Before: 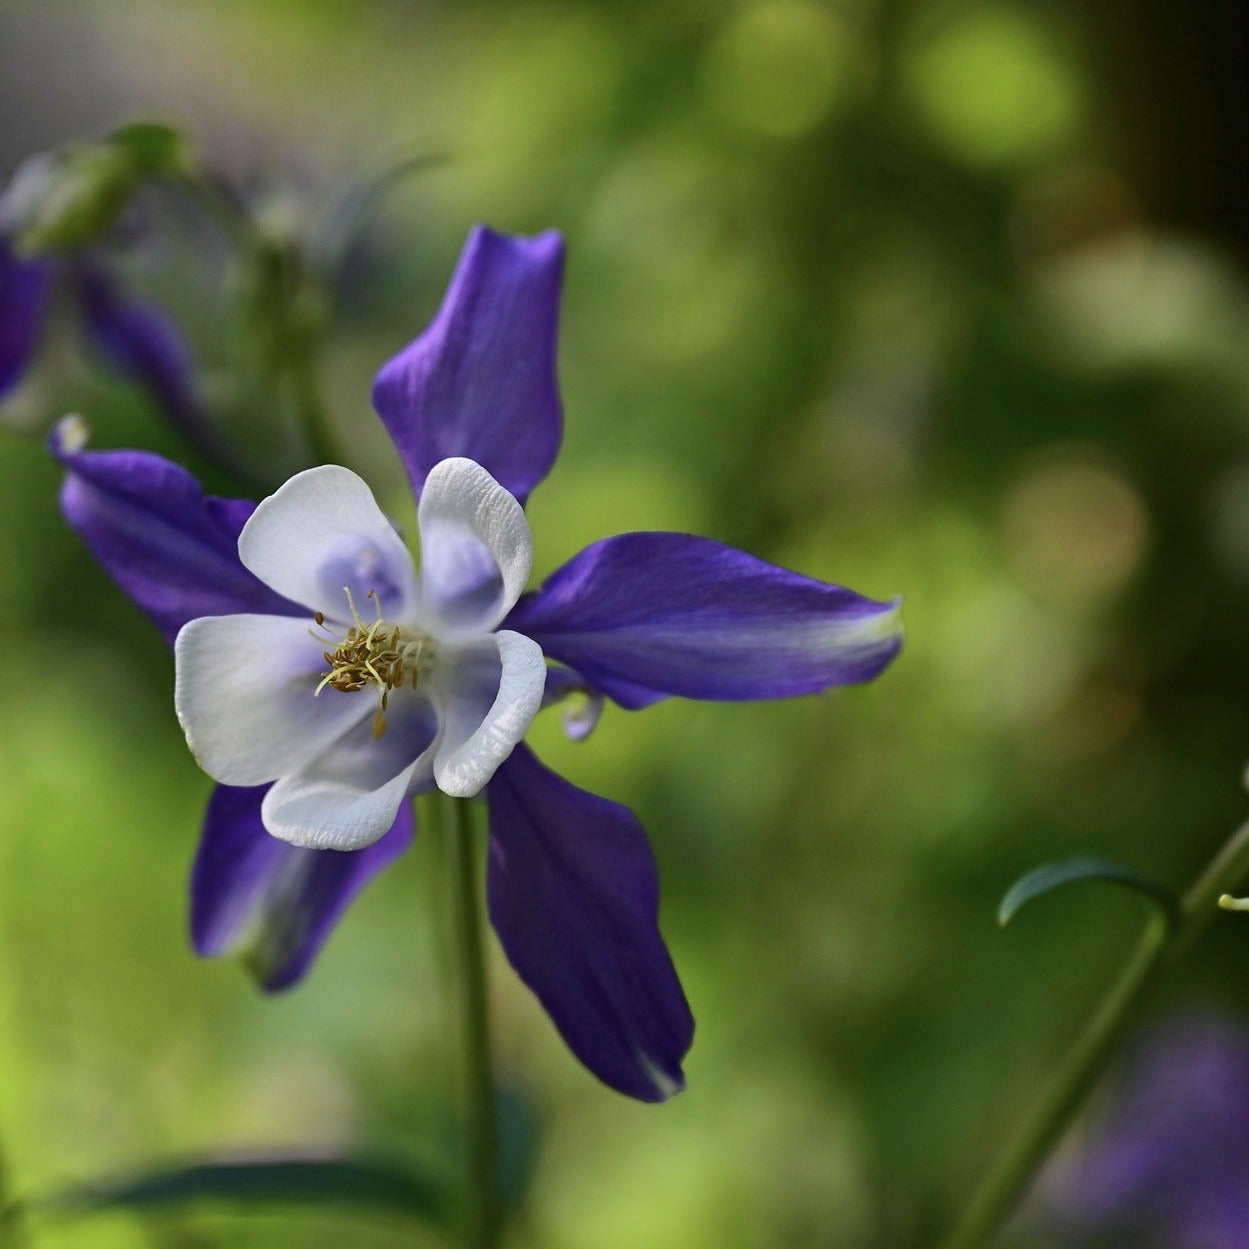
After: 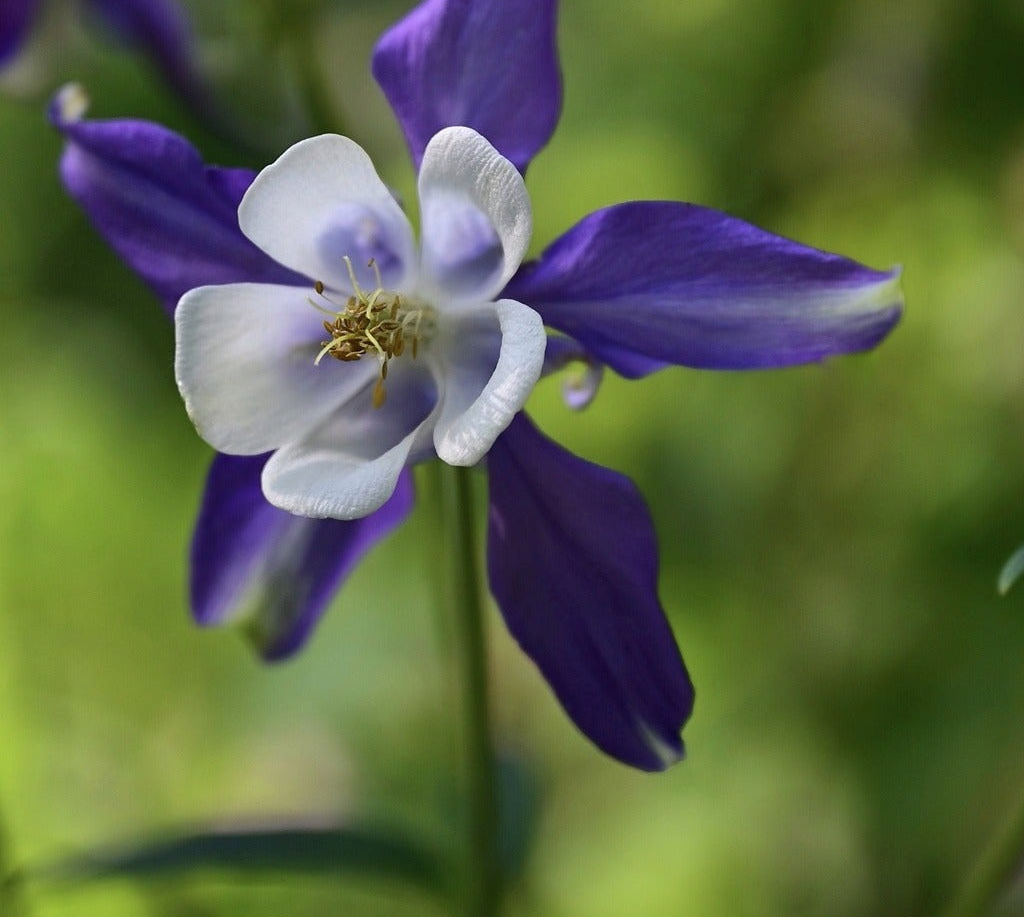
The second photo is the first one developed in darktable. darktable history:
crop: top 26.531%, right 17.959%
bloom: size 16%, threshold 98%, strength 20%
